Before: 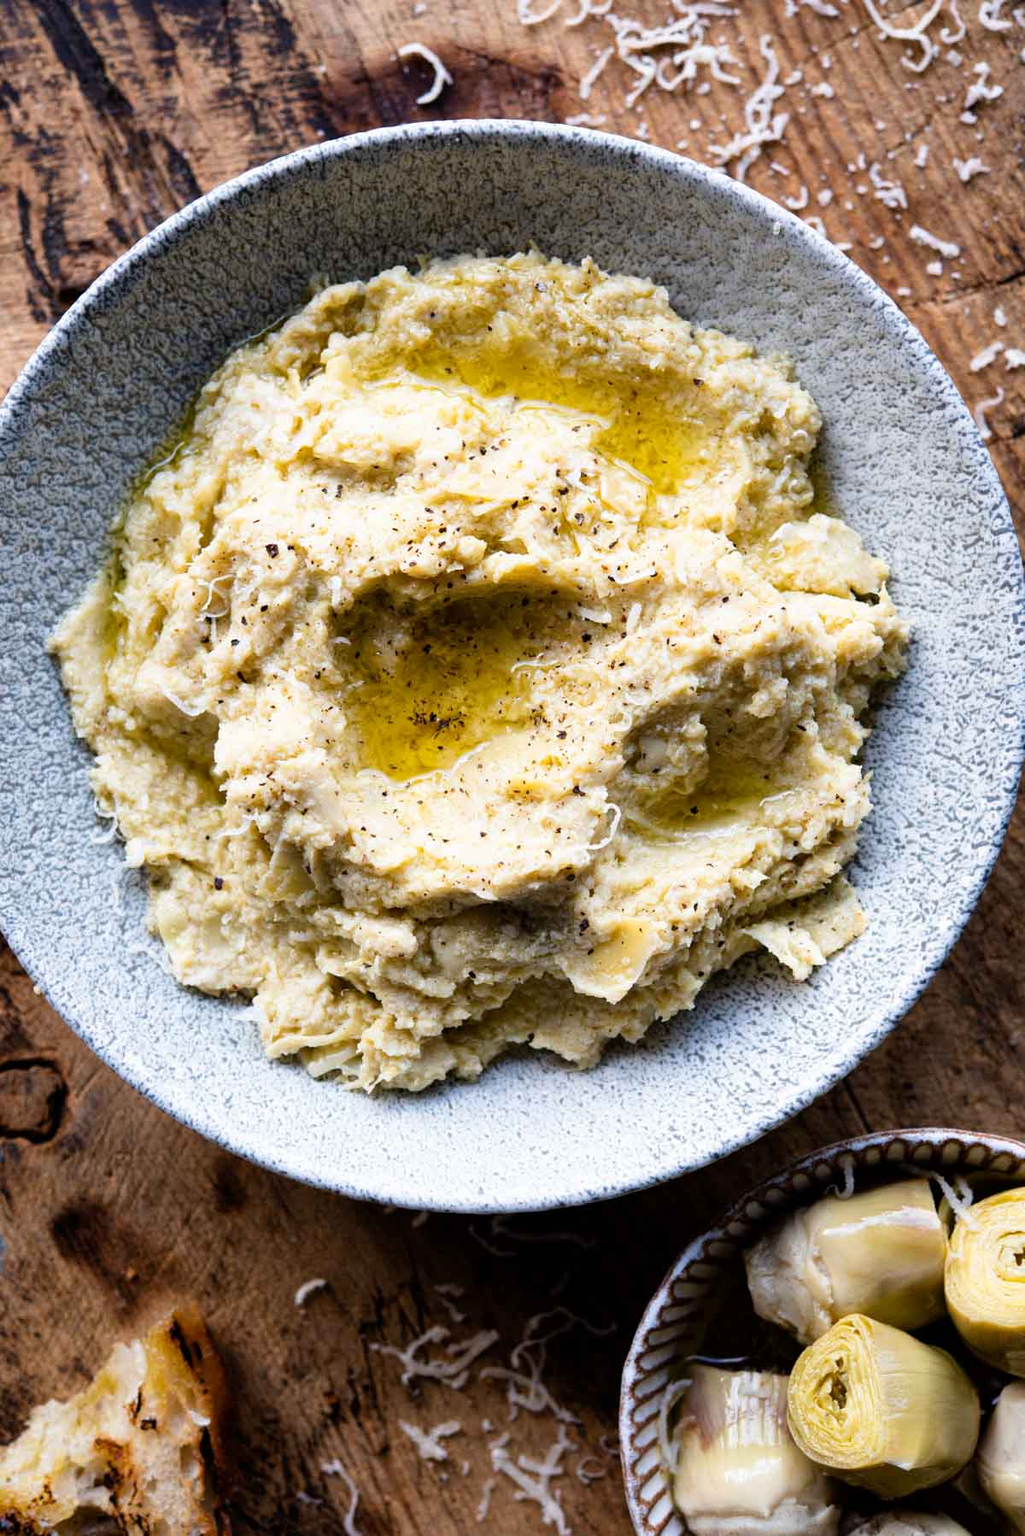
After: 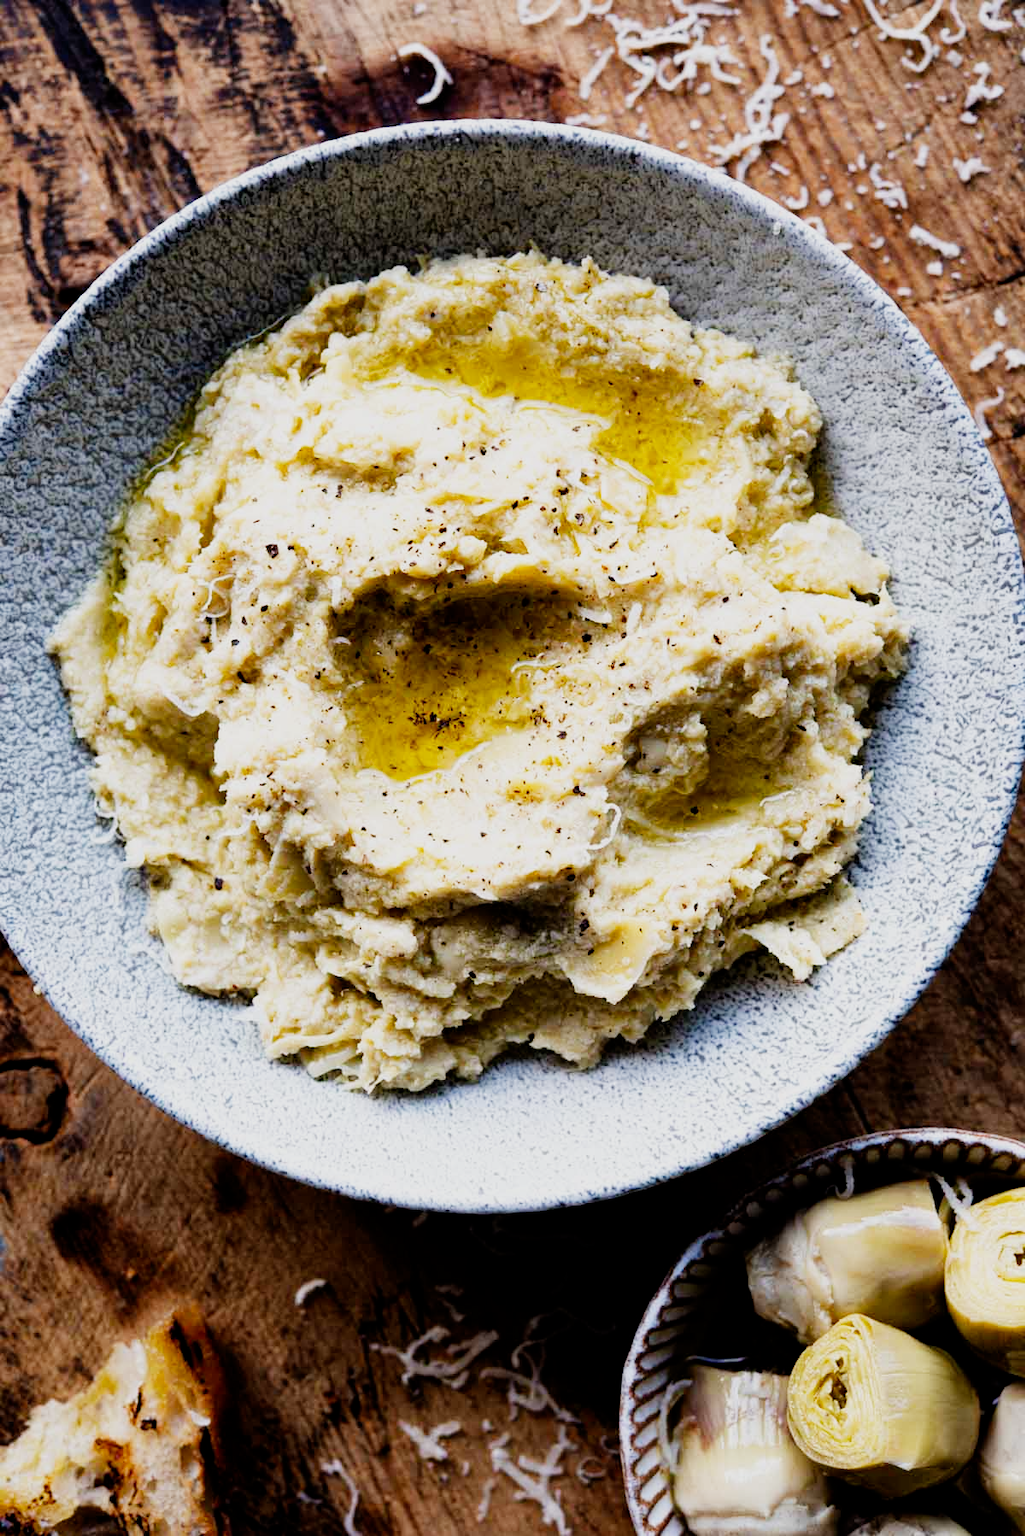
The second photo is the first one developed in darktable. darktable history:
filmic rgb: black relative exposure -16 EV, white relative exposure 5.31 EV, hardness 5.9, contrast 1.25, preserve chrominance no, color science v5 (2021)
